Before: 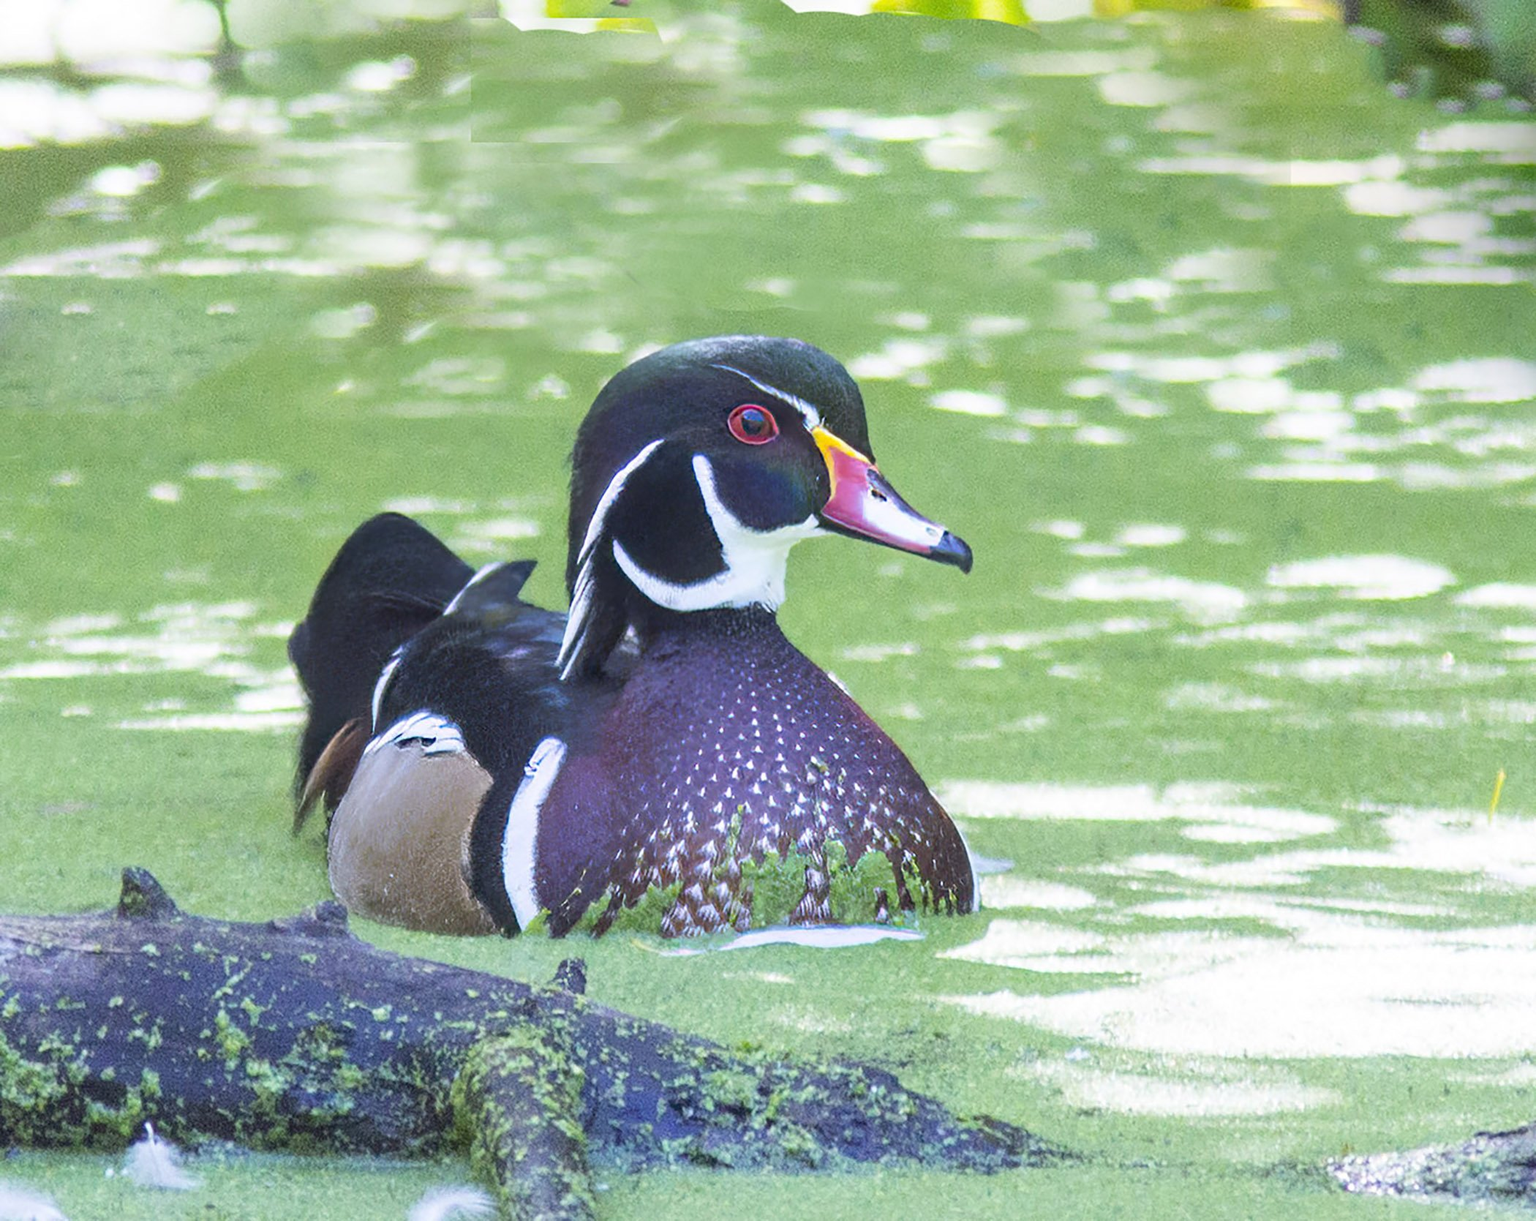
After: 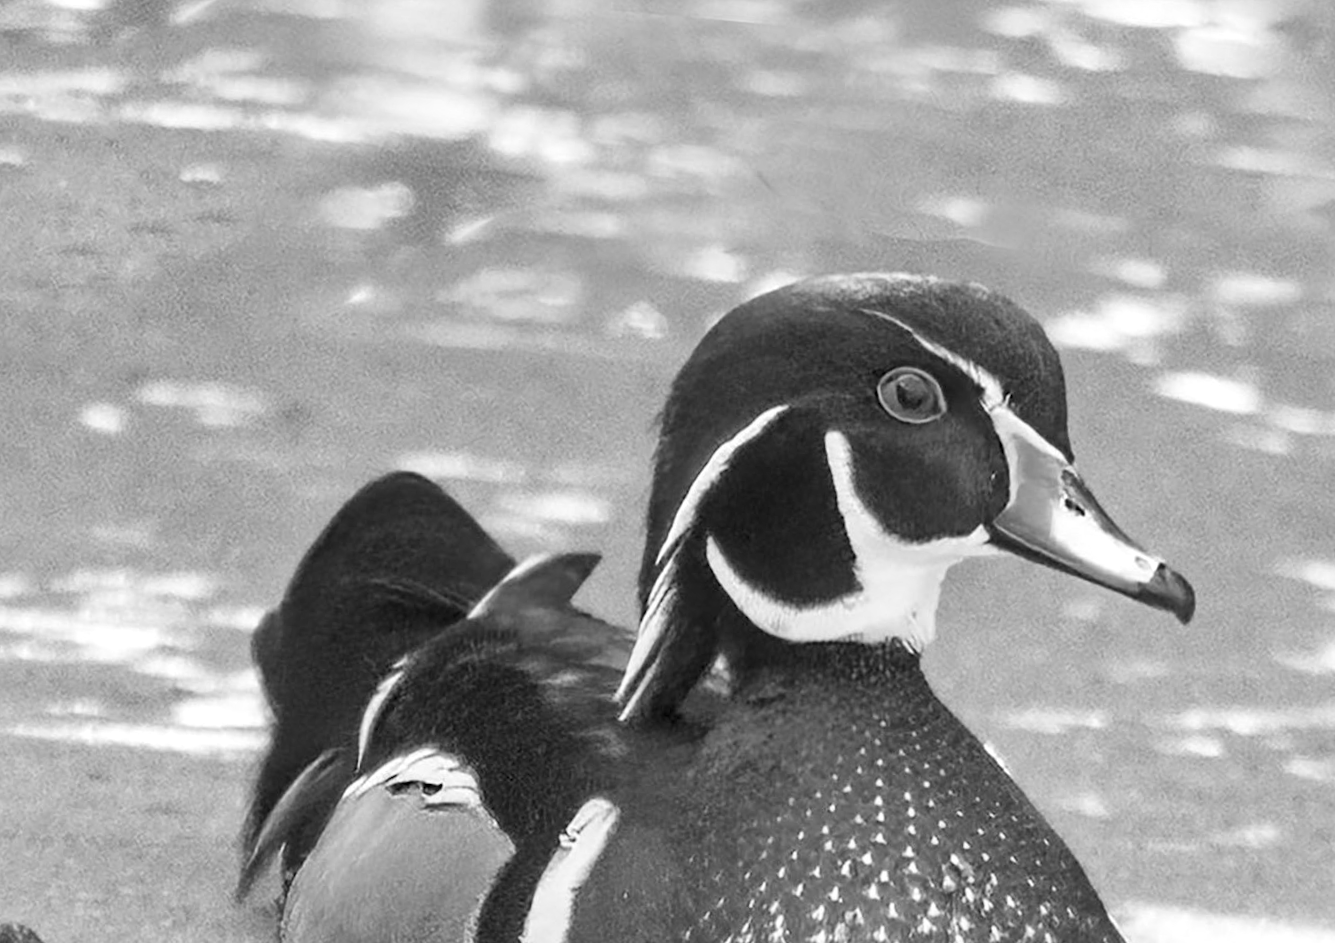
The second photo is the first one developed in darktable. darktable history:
local contrast: mode bilateral grid, contrast 20, coarseness 50, detail 130%, midtone range 0.2
crop and rotate: angle -4.99°, left 2.122%, top 6.945%, right 27.566%, bottom 30.519%
monochrome: on, module defaults
color balance rgb: on, module defaults
